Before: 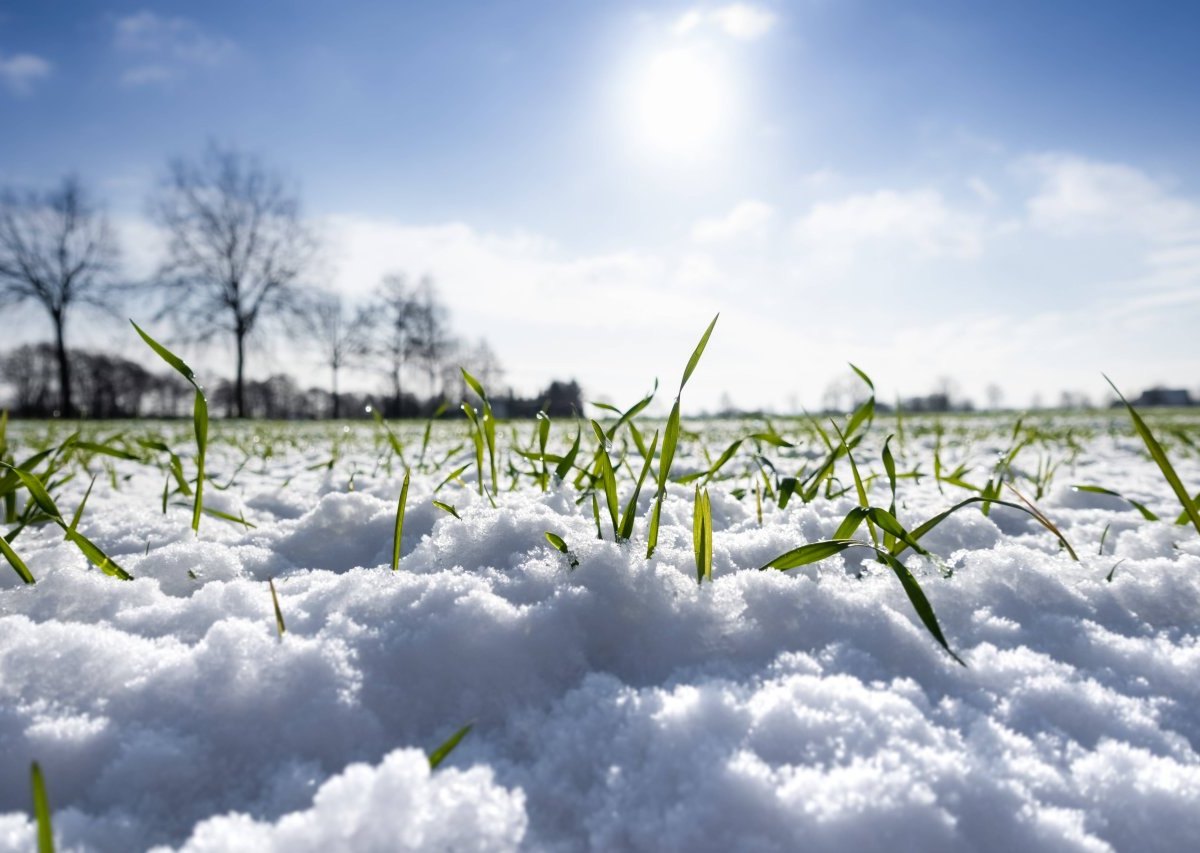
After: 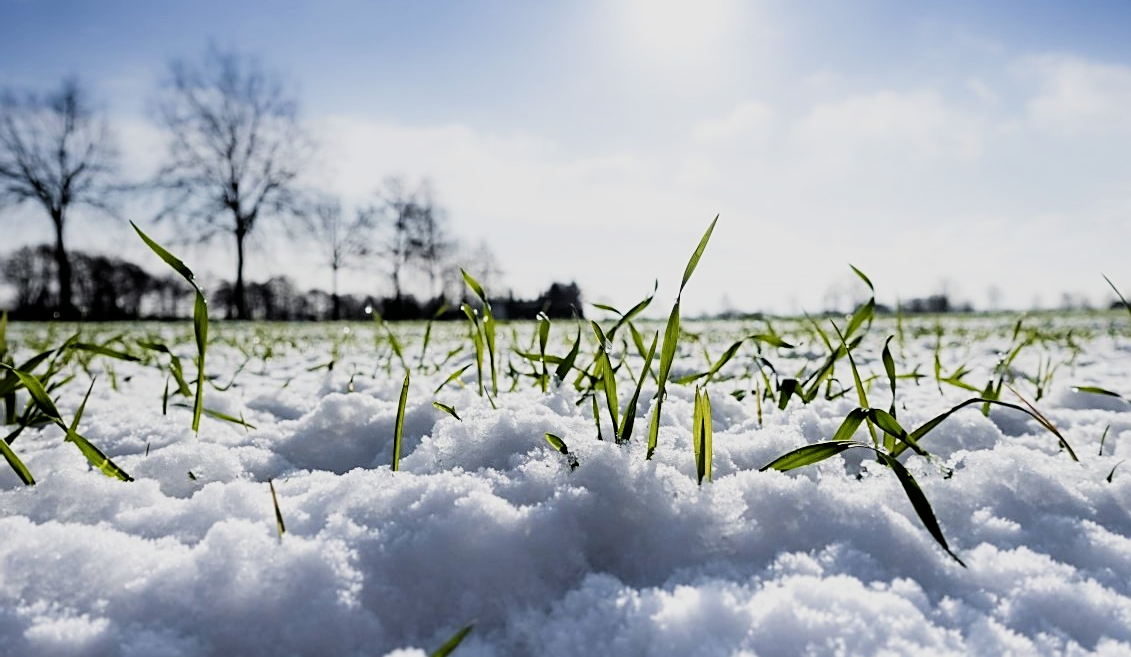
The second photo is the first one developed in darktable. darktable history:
crop and rotate: angle 0.03°, top 11.643%, right 5.651%, bottom 11.189%
sharpen: on, module defaults
filmic rgb: black relative exposure -5 EV, hardness 2.88, contrast 1.4, highlights saturation mix -20%
exposure: exposure -0.072 EV, compensate highlight preservation false
